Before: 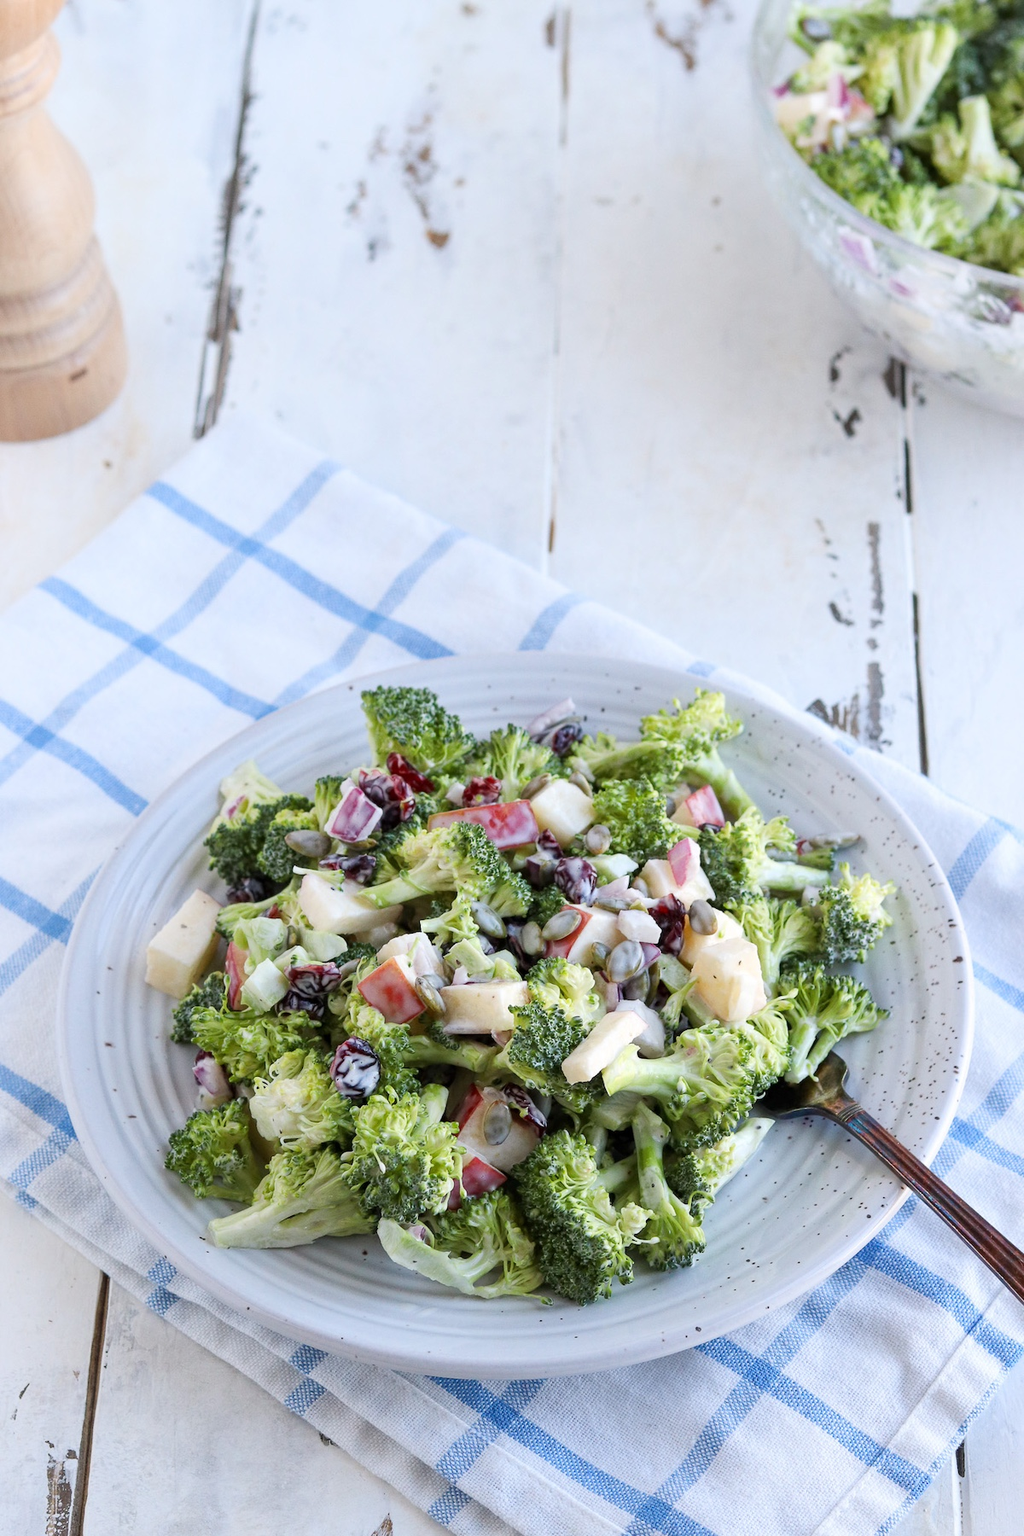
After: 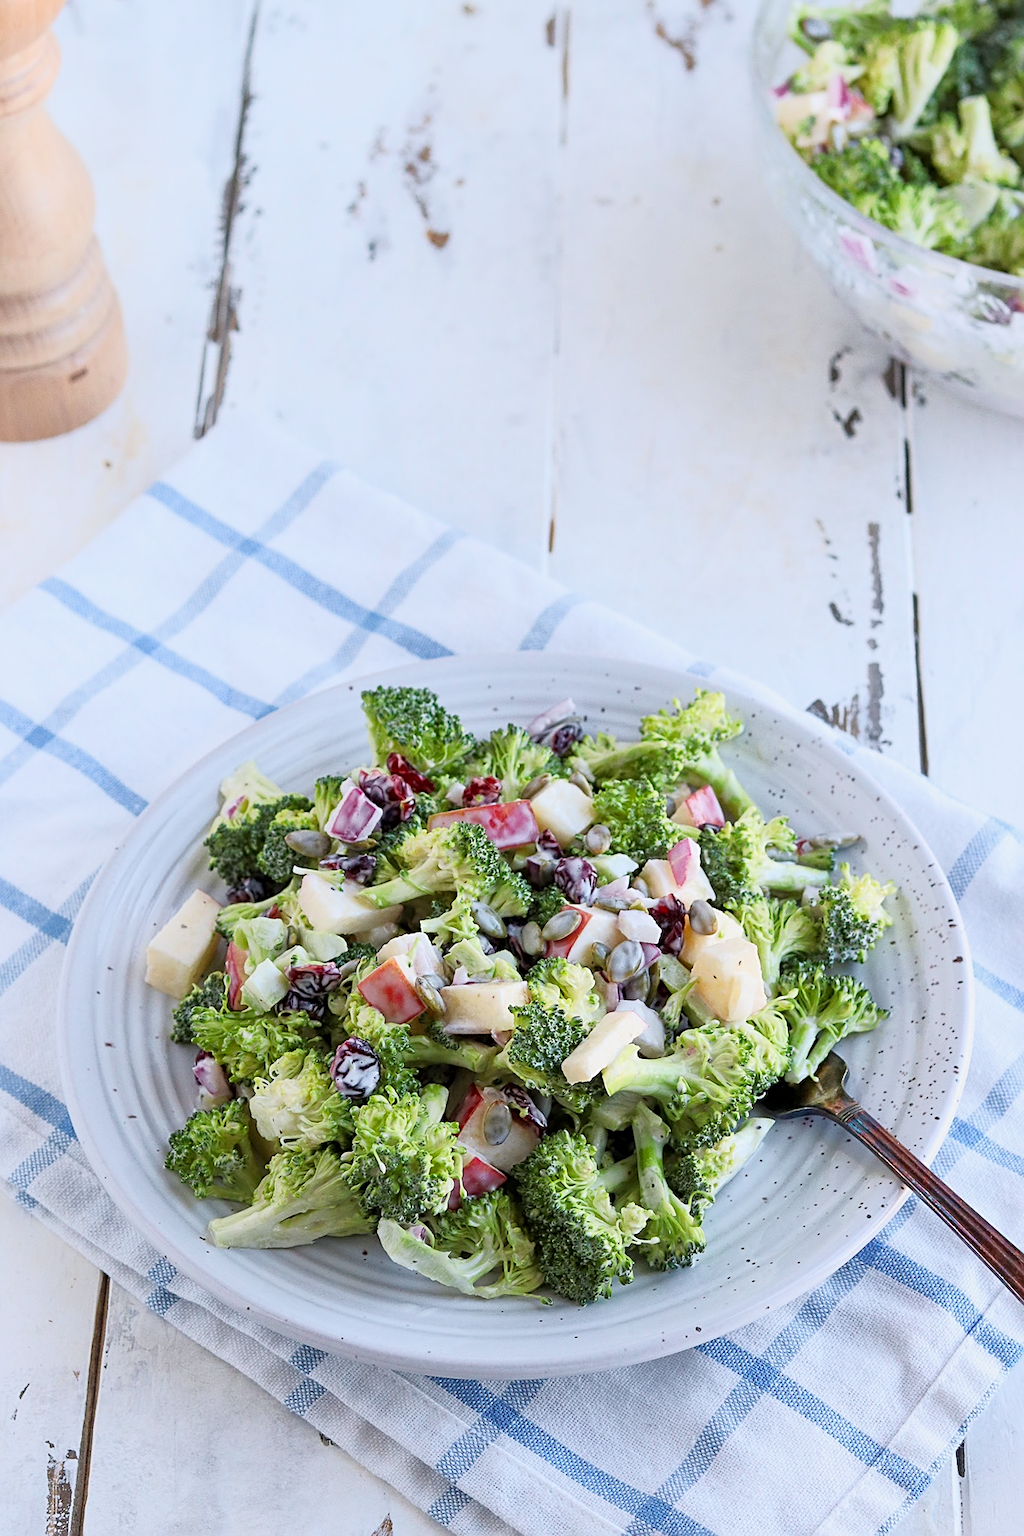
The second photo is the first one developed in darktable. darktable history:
tone curve: curves: ch0 [(0.013, 0) (0.061, 0.059) (0.239, 0.256) (0.502, 0.501) (0.683, 0.676) (0.761, 0.773) (0.858, 0.858) (0.987, 0.945)]; ch1 [(0, 0) (0.172, 0.123) (0.304, 0.267) (0.414, 0.395) (0.472, 0.473) (0.502, 0.502) (0.521, 0.528) (0.583, 0.595) (0.654, 0.673) (0.728, 0.761) (1, 1)]; ch2 [(0, 0) (0.411, 0.424) (0.485, 0.476) (0.502, 0.501) (0.553, 0.557) (0.57, 0.576) (1, 1)], color space Lab, independent channels, preserve colors none
sharpen: on, module defaults
